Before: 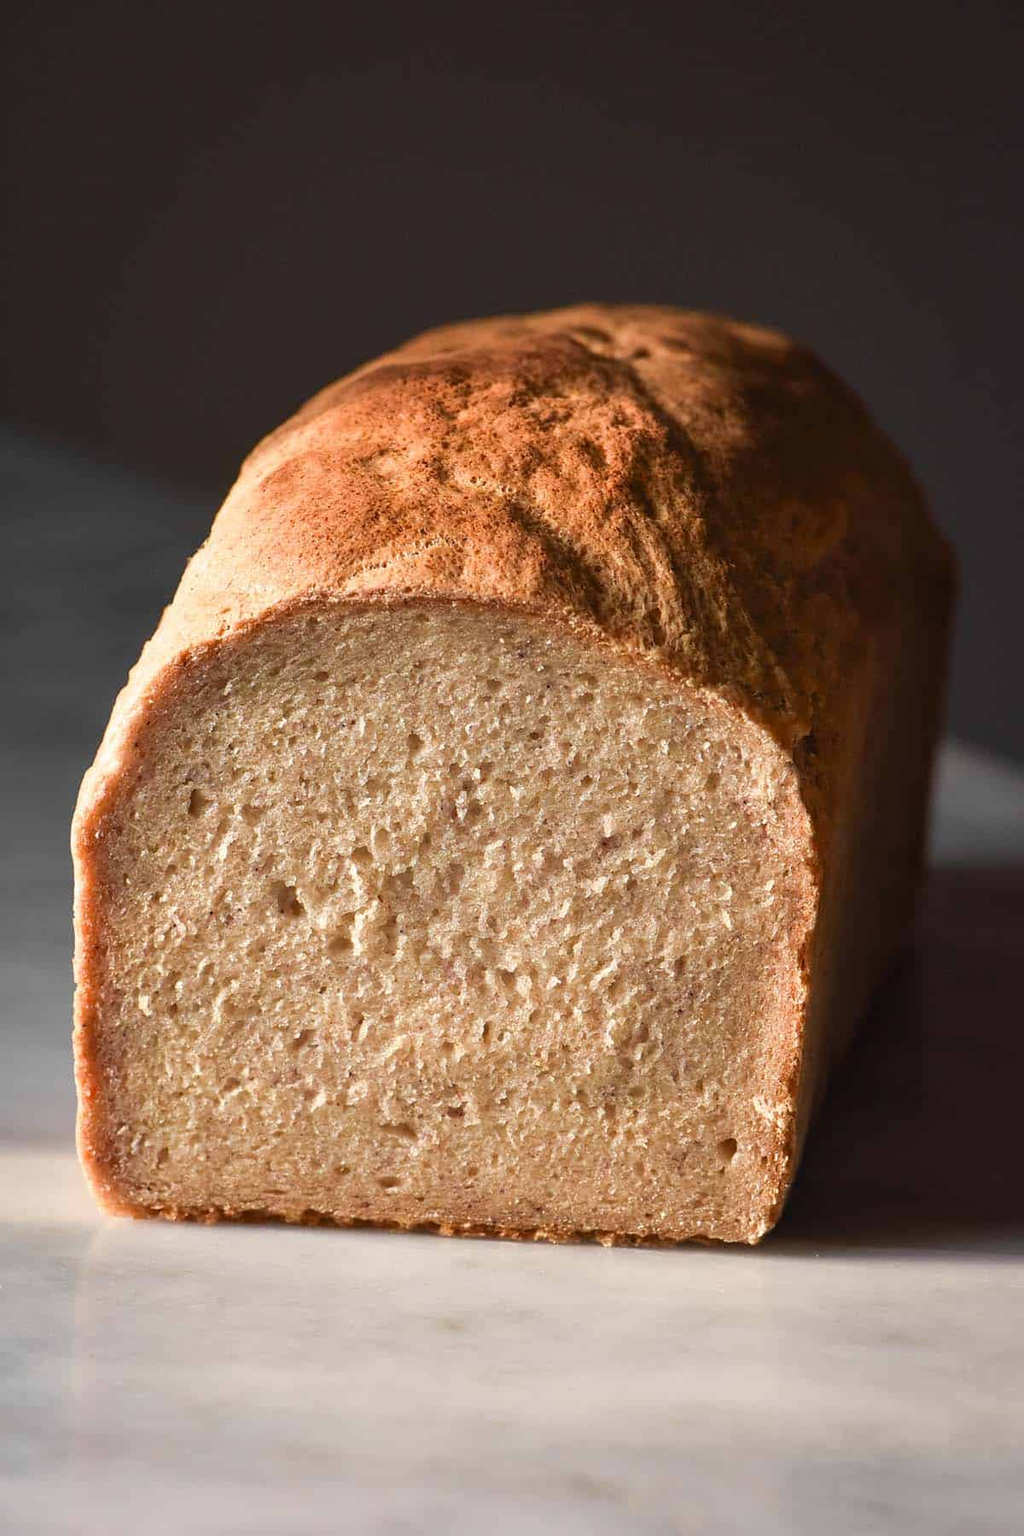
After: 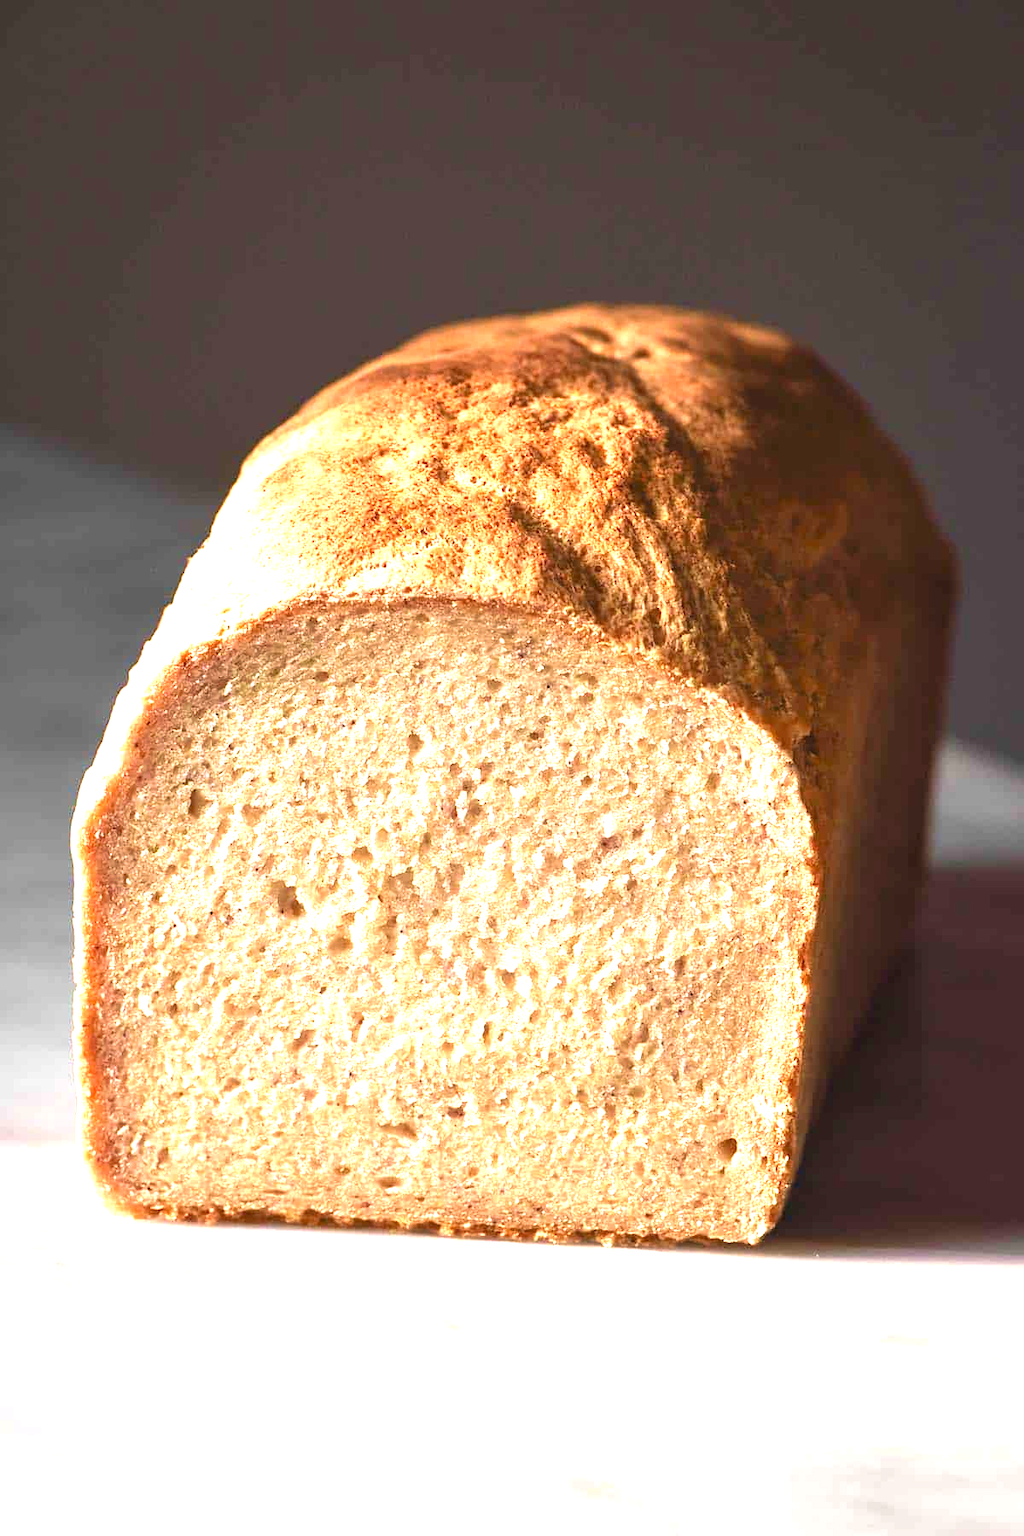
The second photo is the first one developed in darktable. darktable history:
exposure: black level correction 0, exposure 1.45 EV, compensate exposure bias true, compensate highlight preservation false
velvia: on, module defaults
white balance: emerald 1
